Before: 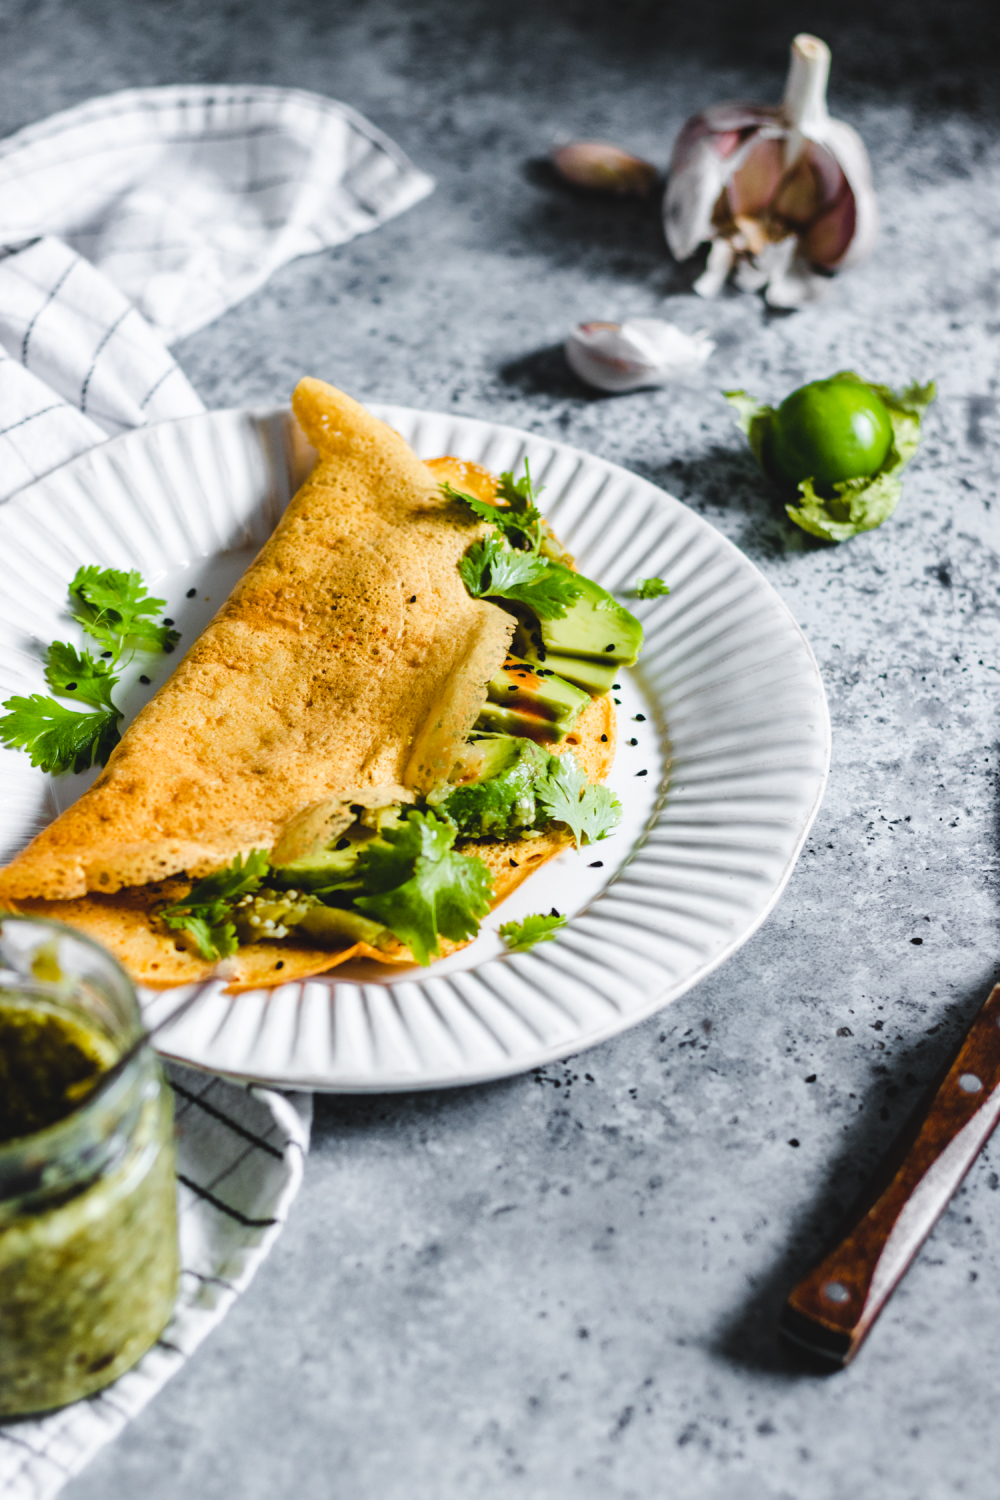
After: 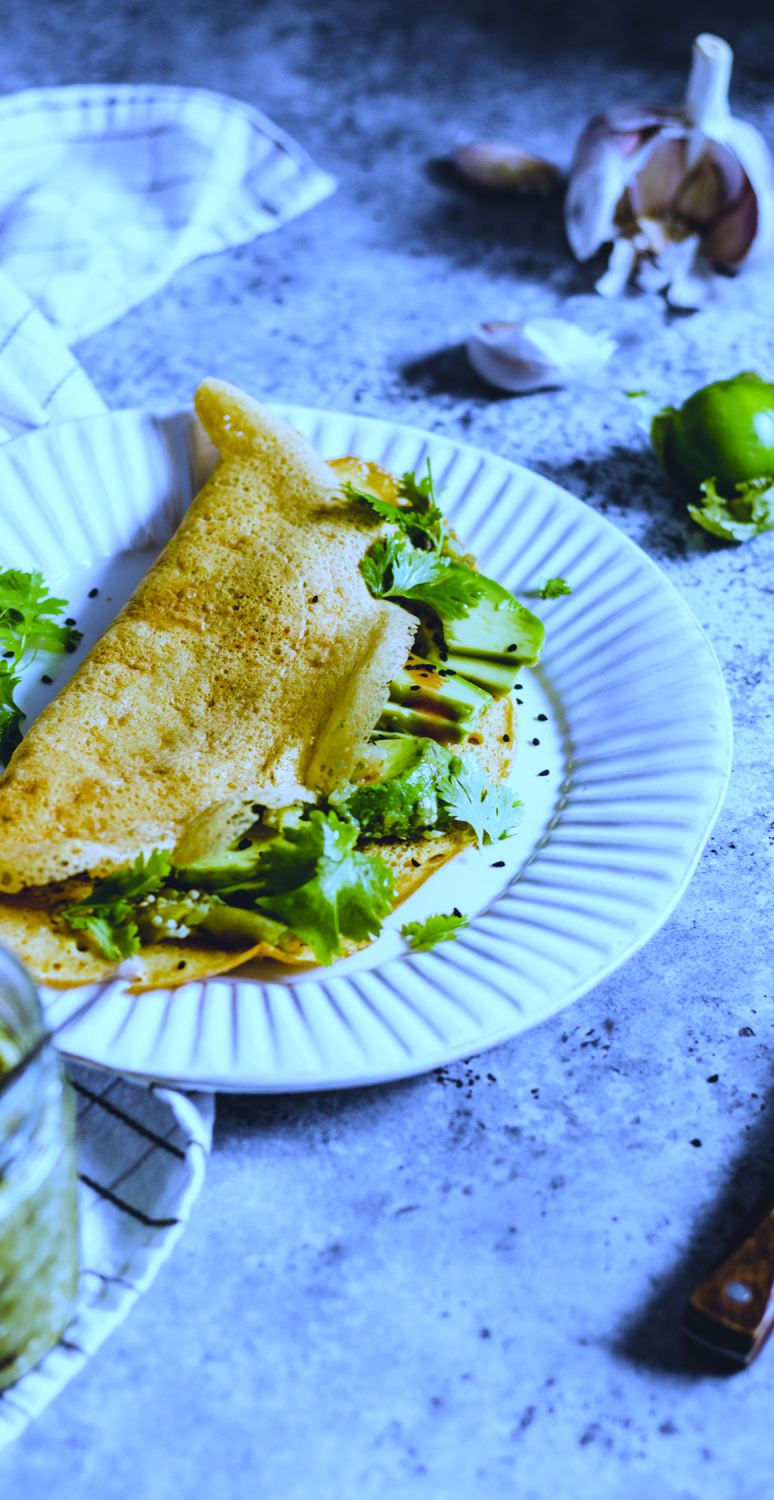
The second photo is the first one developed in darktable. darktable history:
crop: left 9.88%, right 12.664%
white balance: red 0.766, blue 1.537
color zones: curves: ch1 [(0.077, 0.436) (0.25, 0.5) (0.75, 0.5)]
